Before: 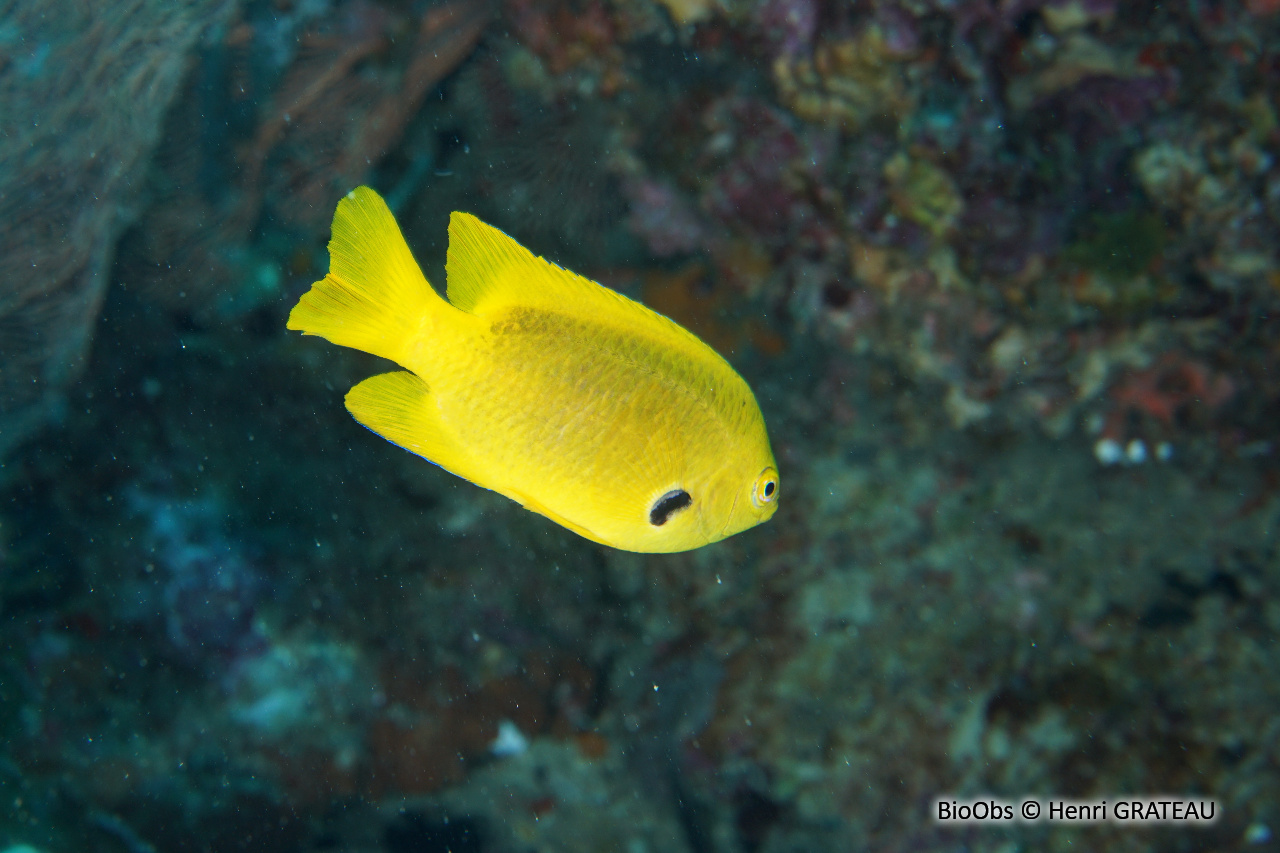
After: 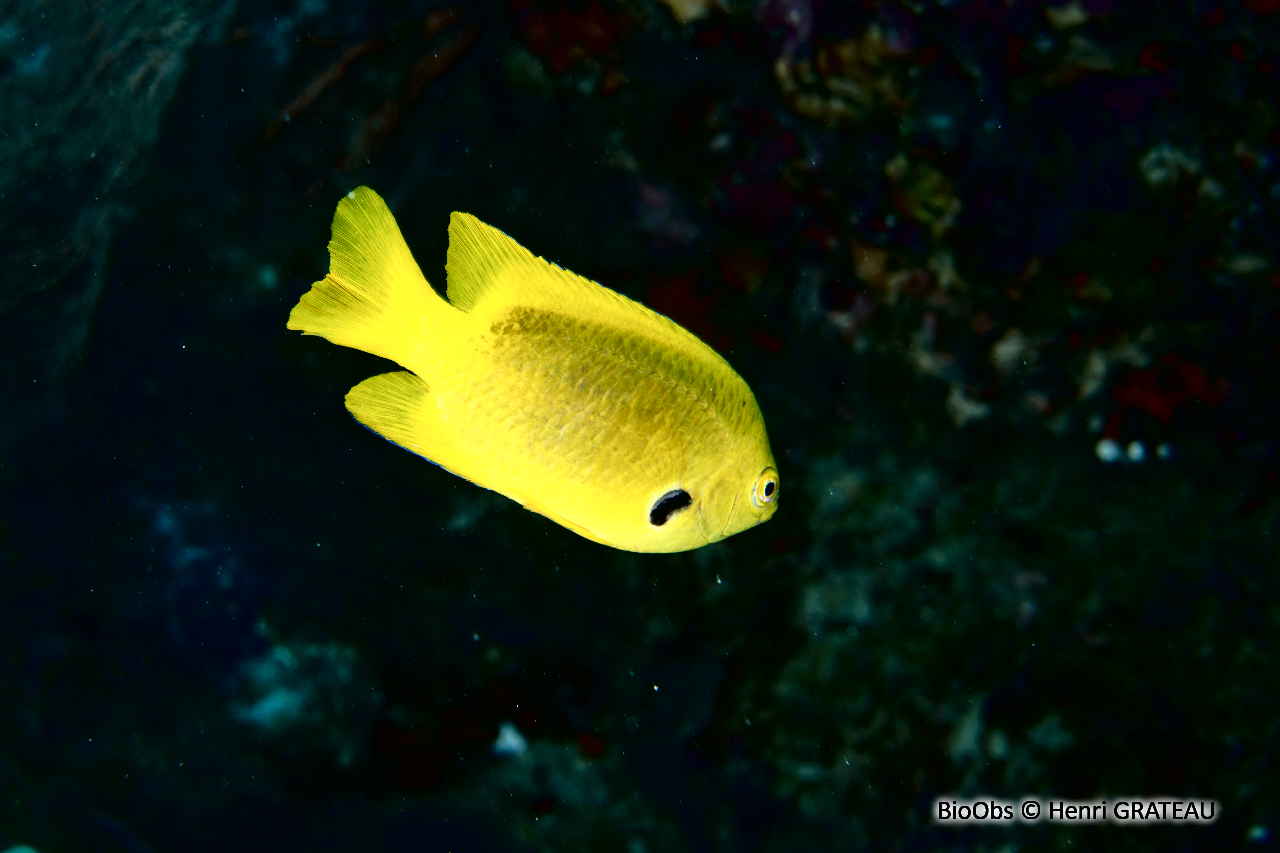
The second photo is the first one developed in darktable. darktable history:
tone curve: curves: ch0 [(0, 0) (0.003, 0.008) (0.011, 0.008) (0.025, 0.008) (0.044, 0.008) (0.069, 0.006) (0.1, 0.006) (0.136, 0.006) (0.177, 0.008) (0.224, 0.012) (0.277, 0.026) (0.335, 0.083) (0.399, 0.165) (0.468, 0.292) (0.543, 0.416) (0.623, 0.535) (0.709, 0.692) (0.801, 0.853) (0.898, 0.981) (1, 1)], color space Lab, independent channels, preserve colors none
